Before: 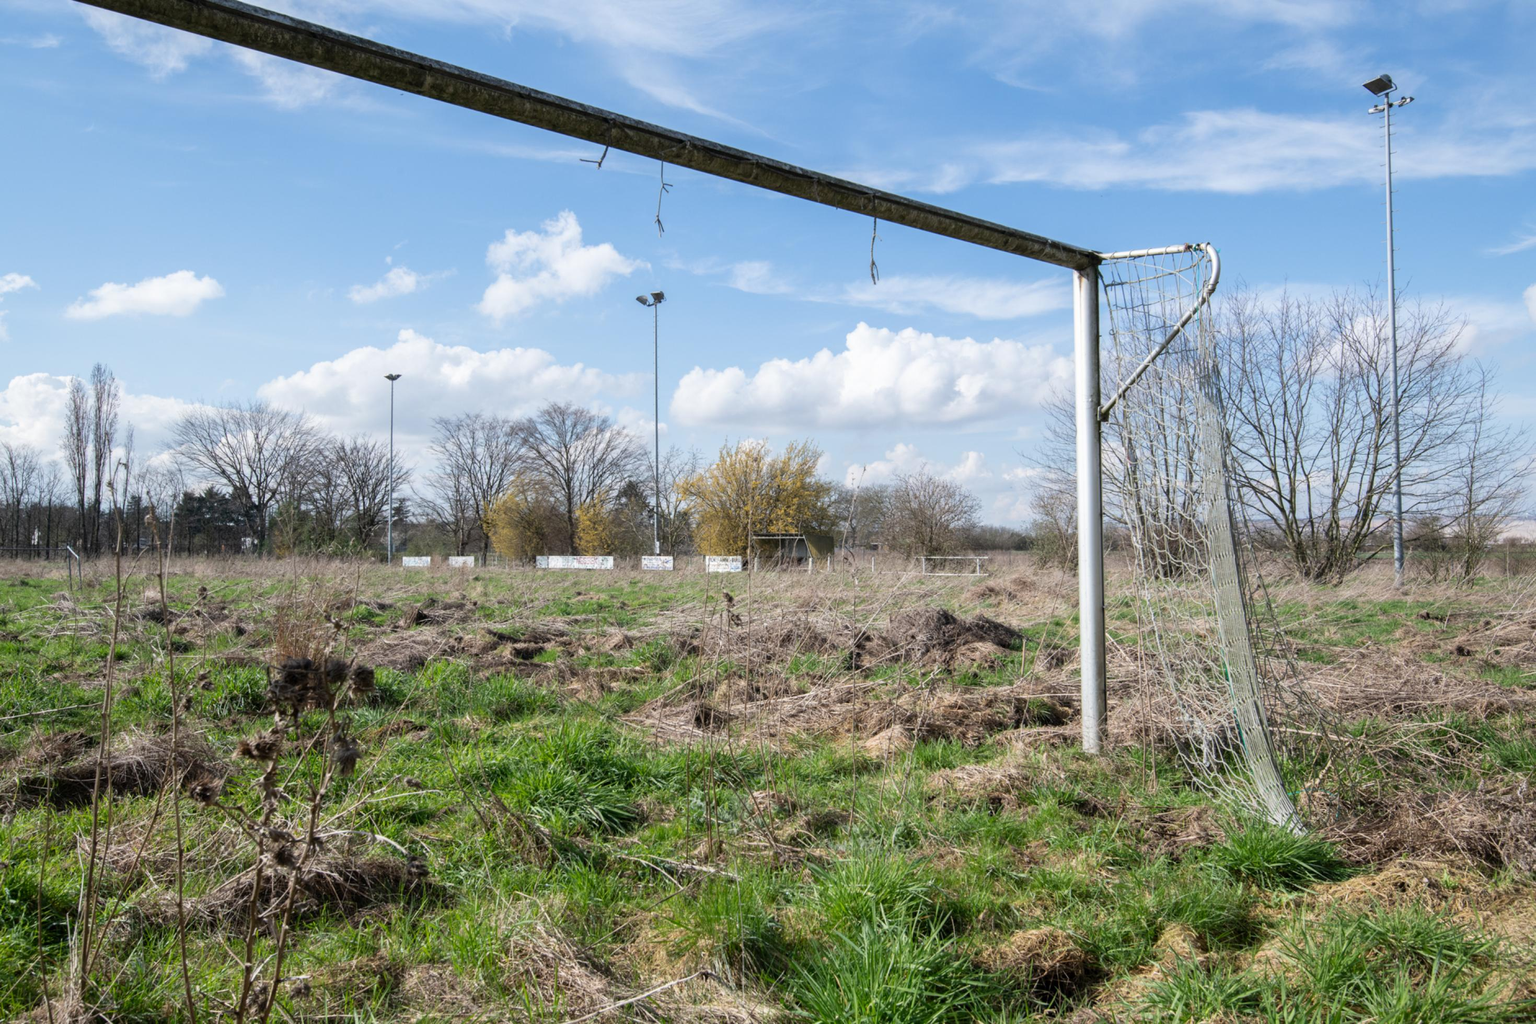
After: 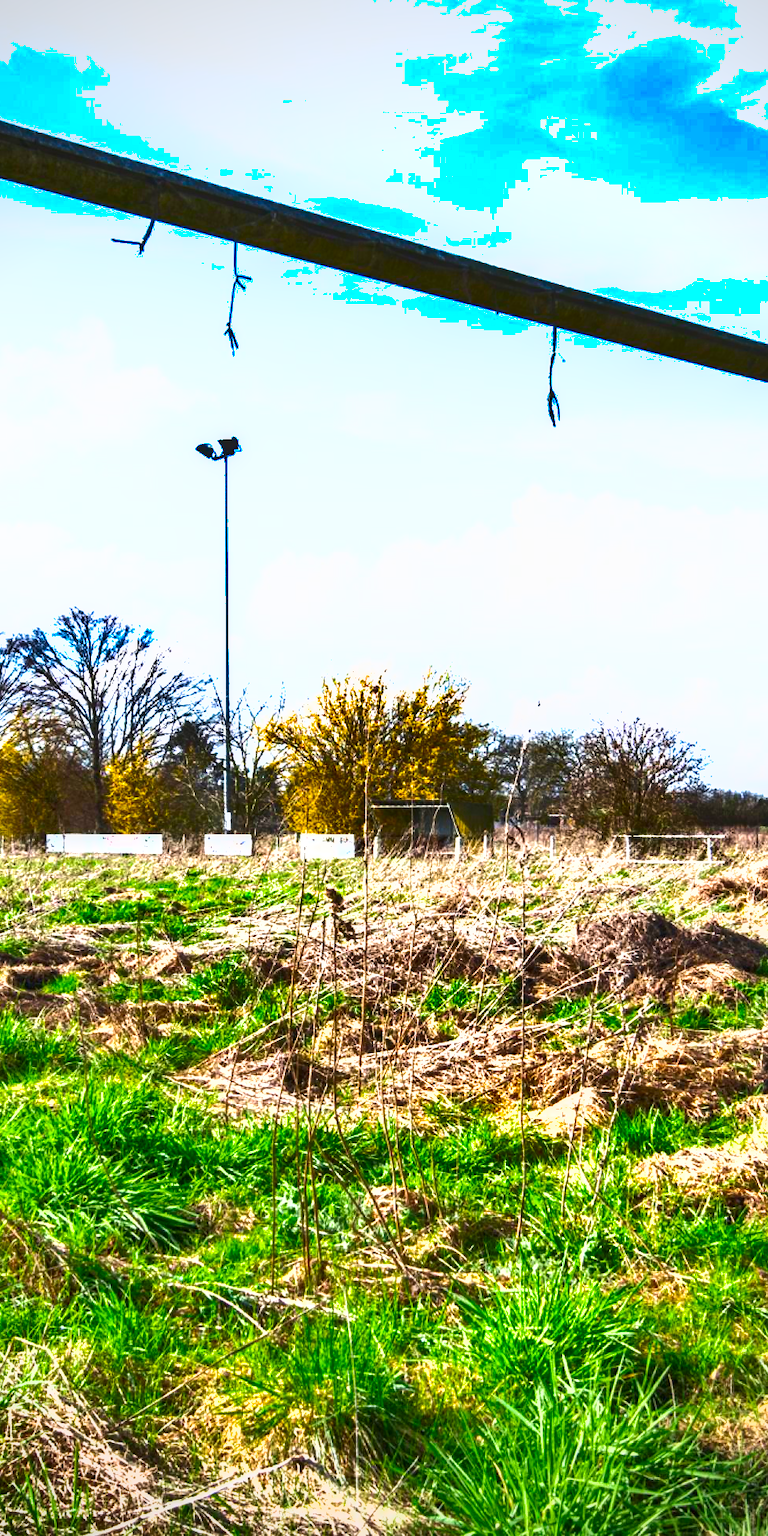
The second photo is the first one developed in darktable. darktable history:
contrast brightness saturation: brightness -0.02, saturation 0.339
vignetting: on, module defaults
crop: left 32.927%, right 33.703%
shadows and highlights: shadows 20.95, highlights -82.47, soften with gaussian
exposure: black level correction -0.002, exposure 1.327 EV, compensate exposure bias true, compensate highlight preservation false
local contrast: on, module defaults
color balance rgb: linear chroma grading › global chroma 15.466%, perceptual saturation grading › global saturation 25.642%, perceptual brilliance grading › global brilliance 2.944%, perceptual brilliance grading › highlights -2.238%, perceptual brilliance grading › shadows 3.444%
